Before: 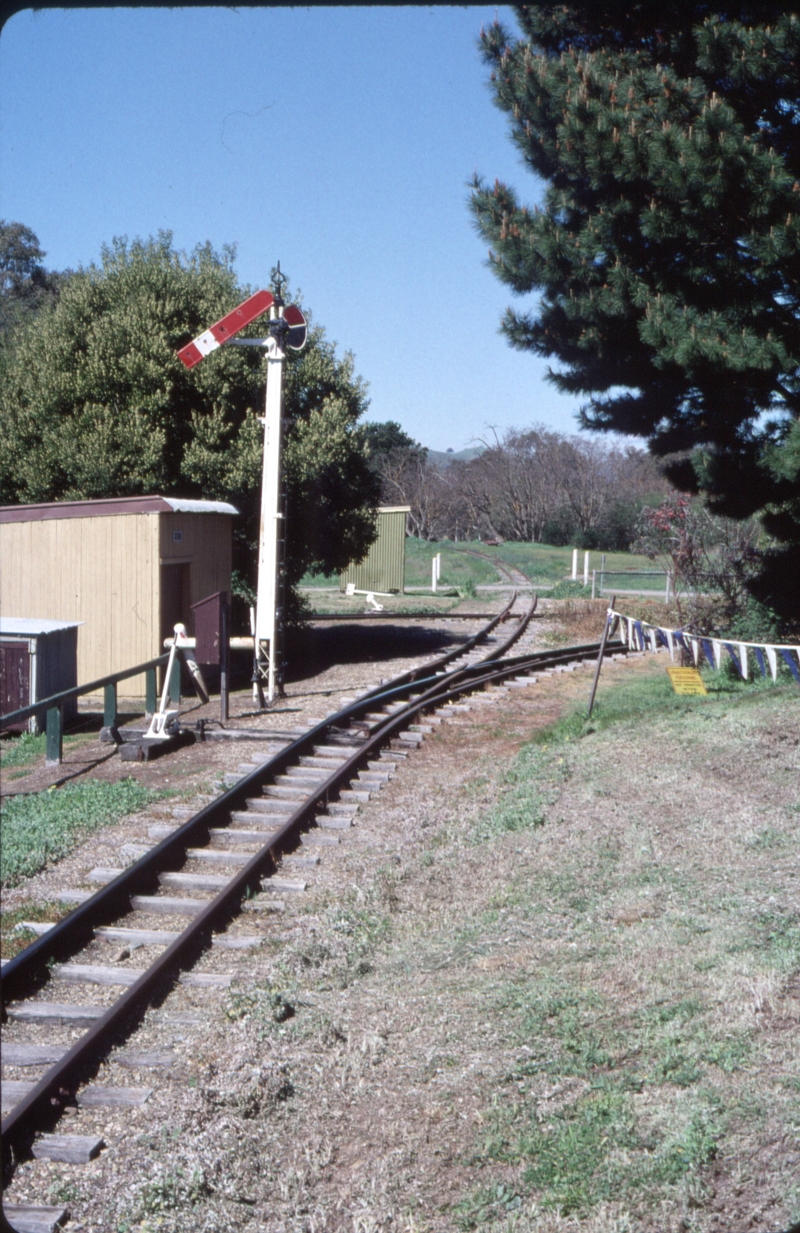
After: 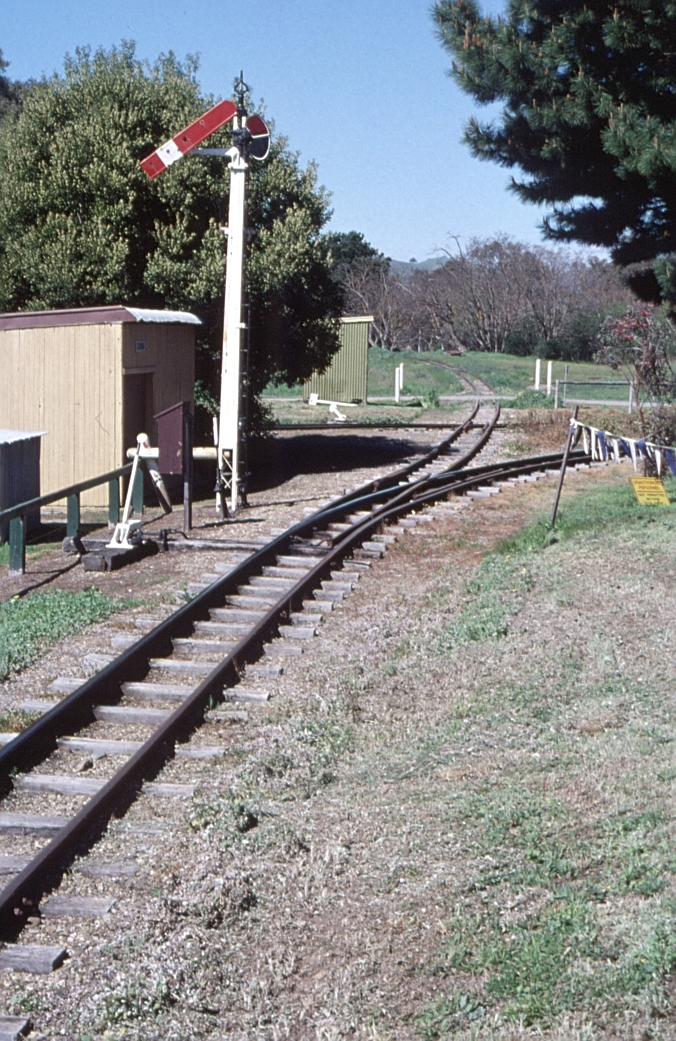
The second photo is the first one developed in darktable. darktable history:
crop and rotate: left 4.683%, top 15.54%, right 10.712%
shadows and highlights: radius 126.41, shadows 21.23, highlights -22.08, low approximation 0.01
sharpen: on, module defaults
